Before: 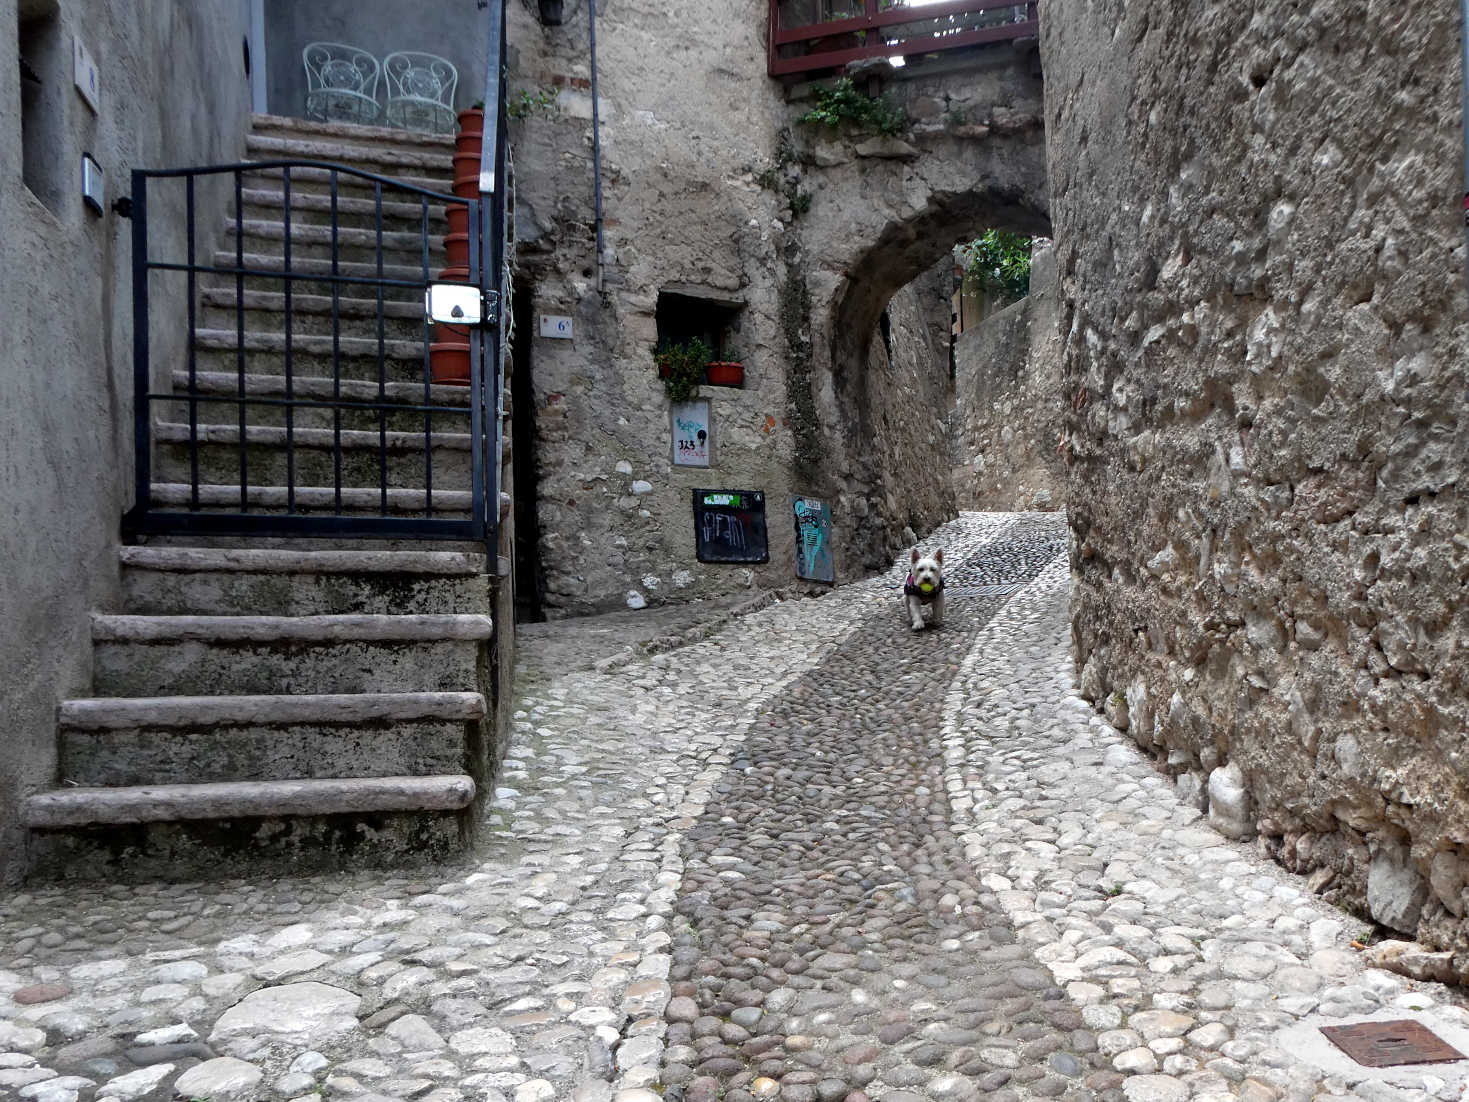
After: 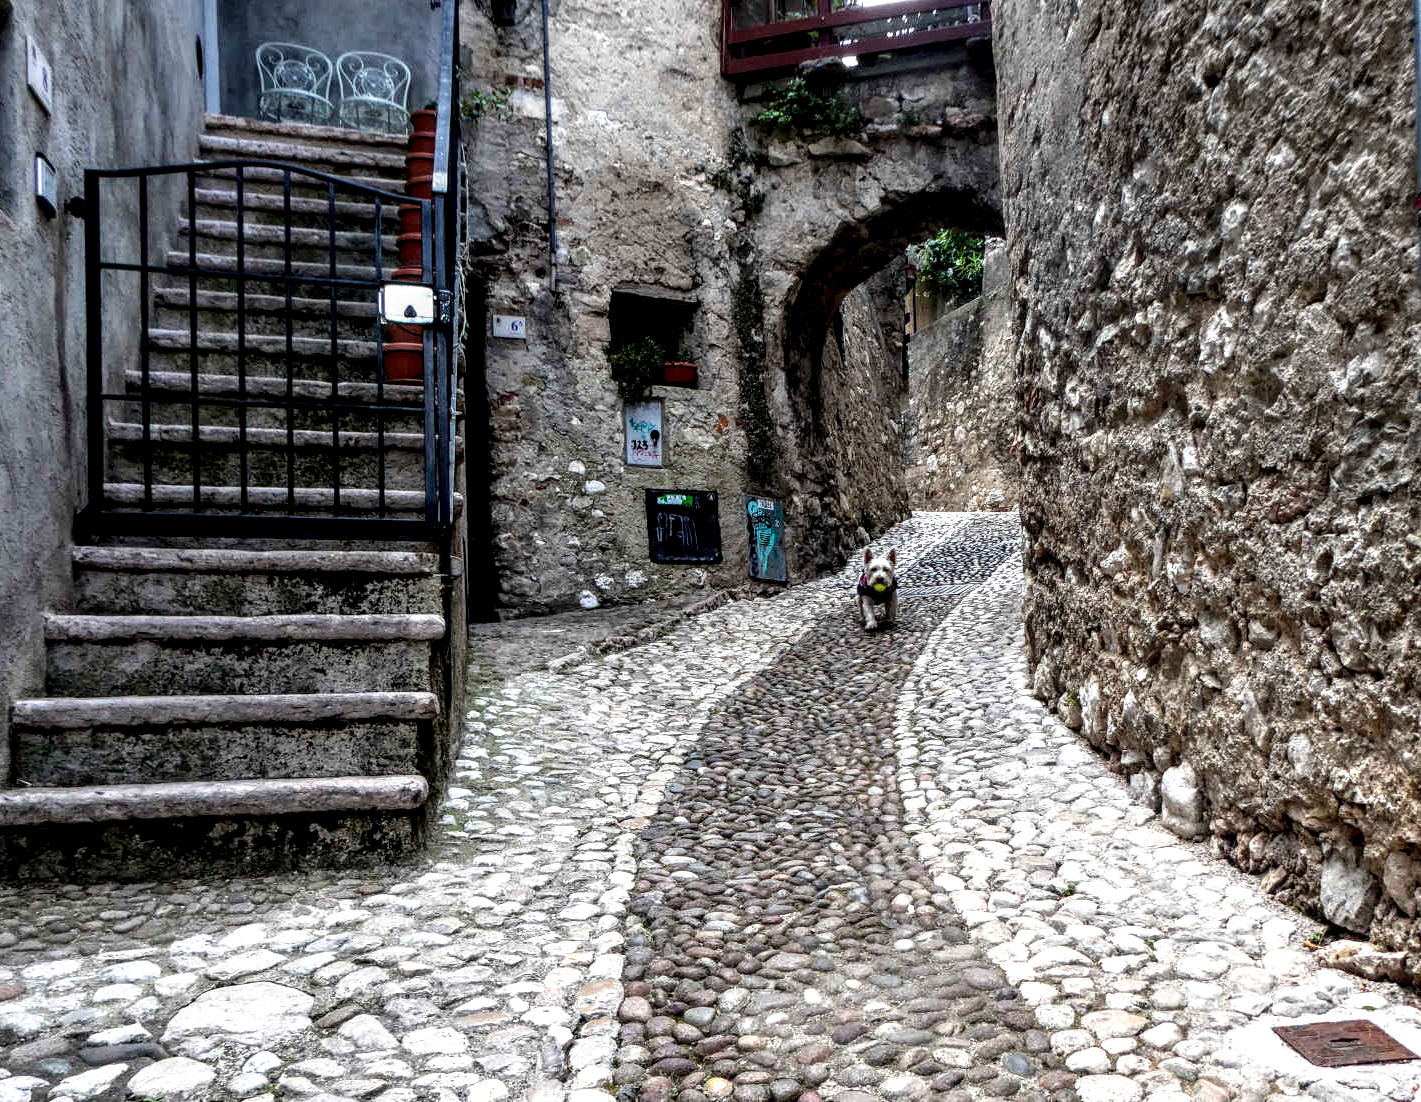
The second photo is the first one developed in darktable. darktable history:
crop and rotate: left 3.229%
velvia: on, module defaults
exposure: exposure 0.128 EV, compensate exposure bias true, compensate highlight preservation false
local contrast: highlights 20%, detail 196%
